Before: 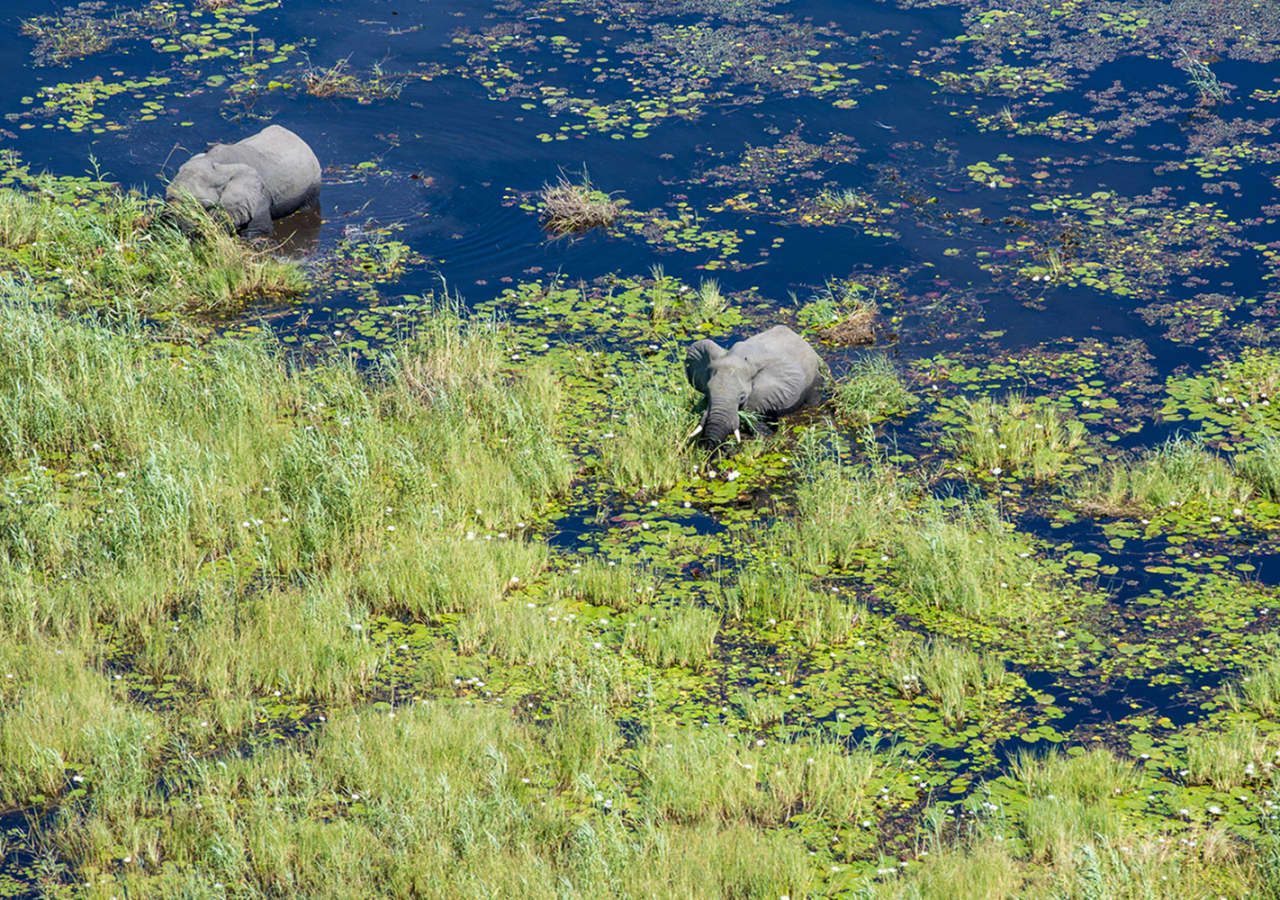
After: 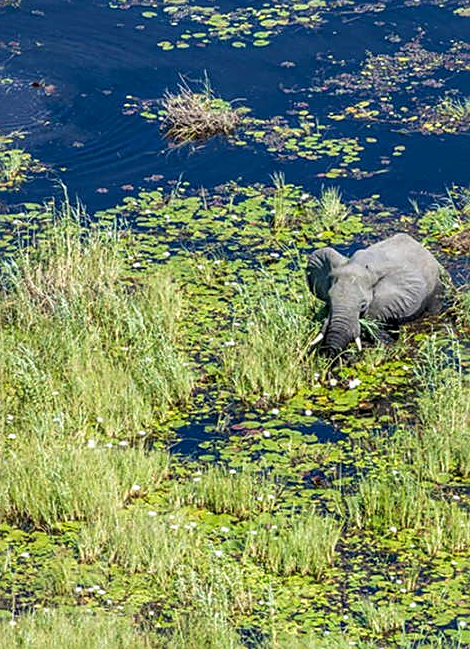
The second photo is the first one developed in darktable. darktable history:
crop and rotate: left 29.635%, top 10.228%, right 33.628%, bottom 17.565%
local contrast: on, module defaults
sharpen: on, module defaults
